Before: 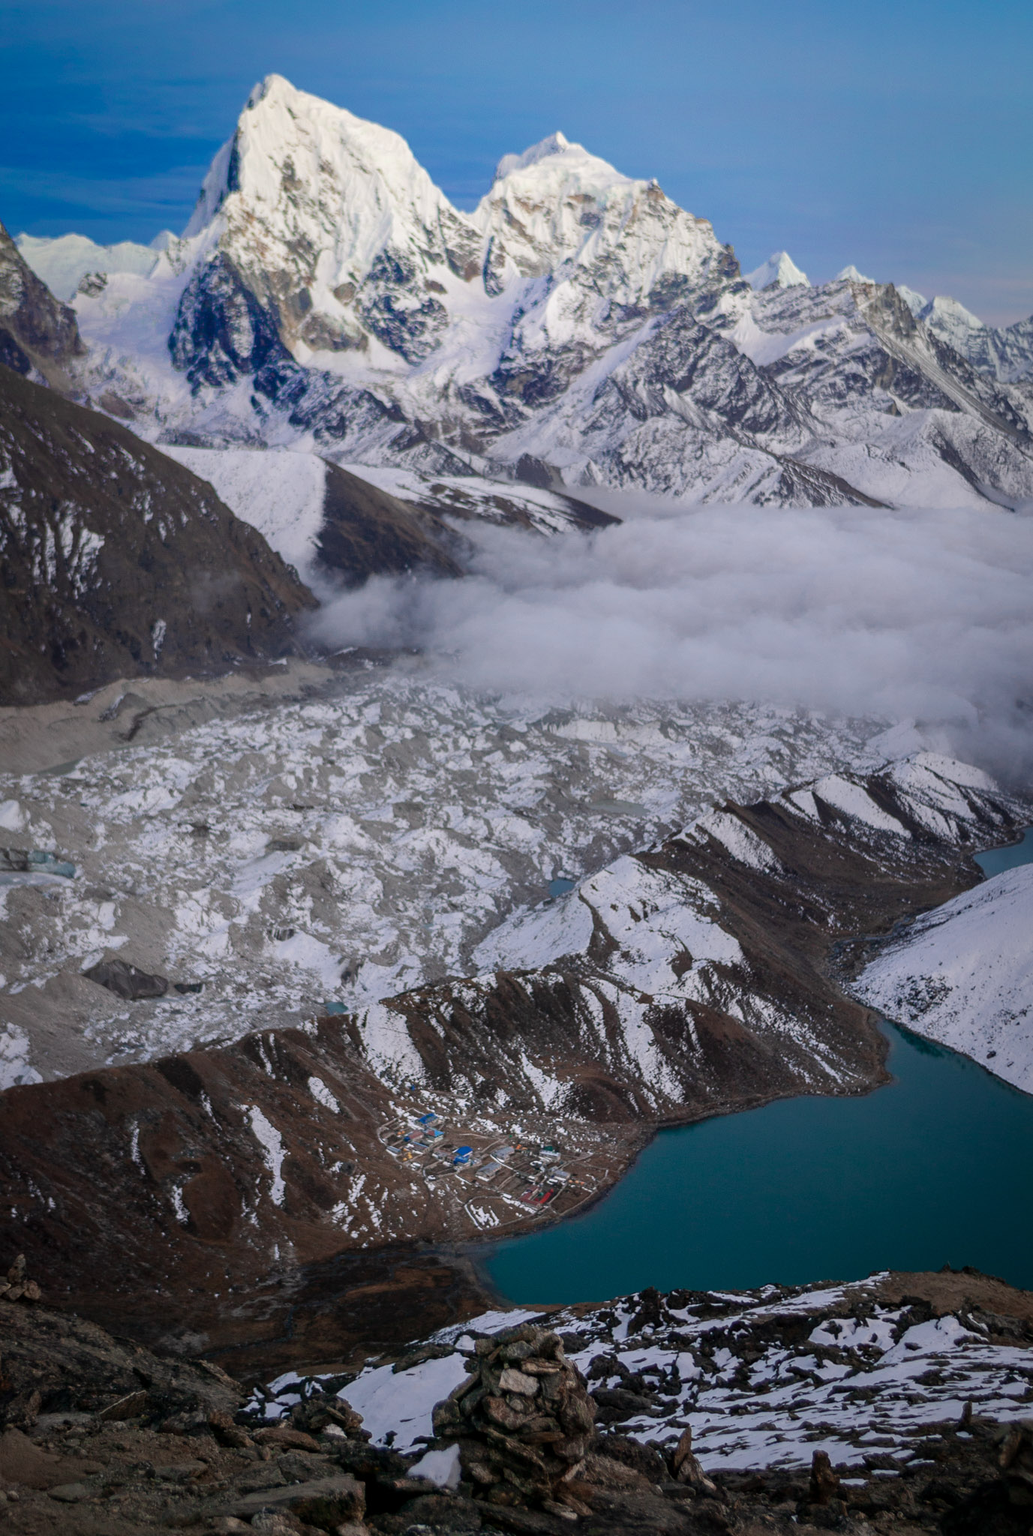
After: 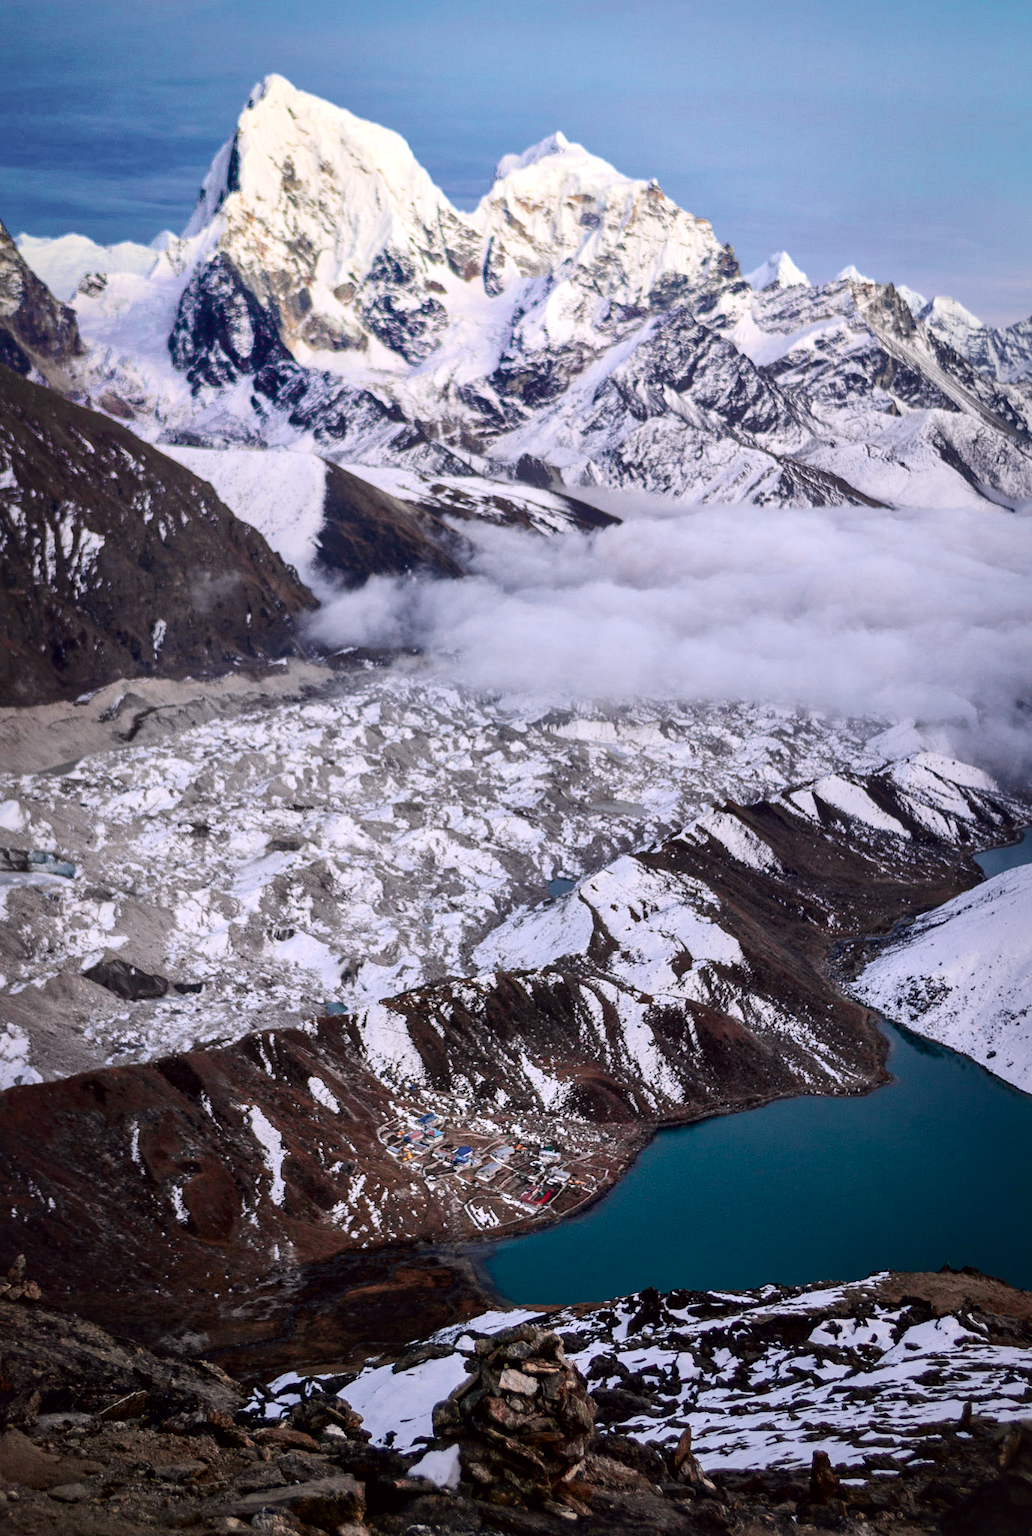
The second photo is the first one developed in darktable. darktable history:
local contrast: mode bilateral grid, contrast 50, coarseness 50, detail 150%, midtone range 0.2
tone curve: curves: ch0 [(0, 0.023) (0.103, 0.087) (0.295, 0.297) (0.445, 0.531) (0.553, 0.665) (0.735, 0.843) (0.994, 1)]; ch1 [(0, 0) (0.414, 0.395) (0.447, 0.447) (0.485, 0.5) (0.512, 0.524) (0.542, 0.581) (0.581, 0.632) (0.646, 0.715) (1, 1)]; ch2 [(0, 0) (0.369, 0.388) (0.449, 0.431) (0.478, 0.471) (0.516, 0.517) (0.579, 0.624) (0.674, 0.775) (1, 1)], color space Lab, independent channels, preserve colors none
